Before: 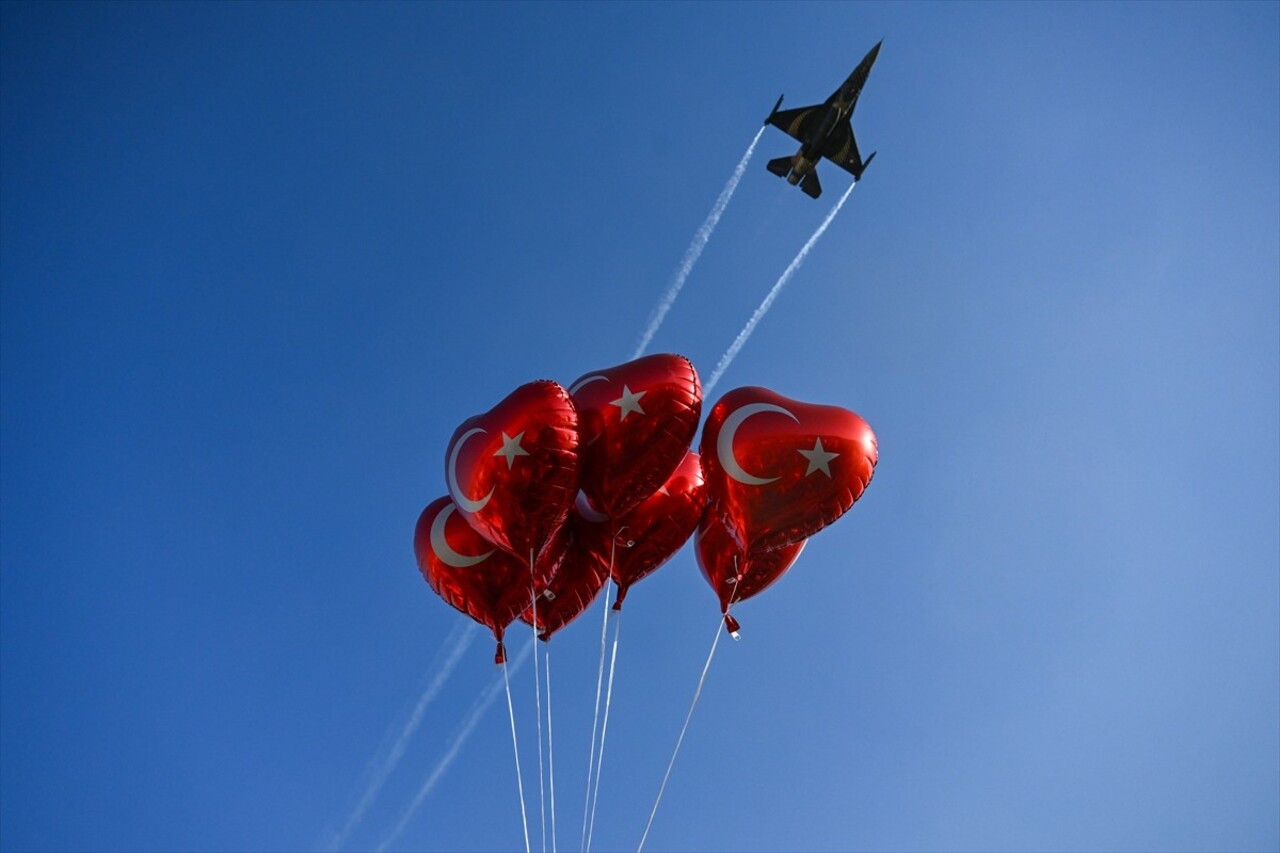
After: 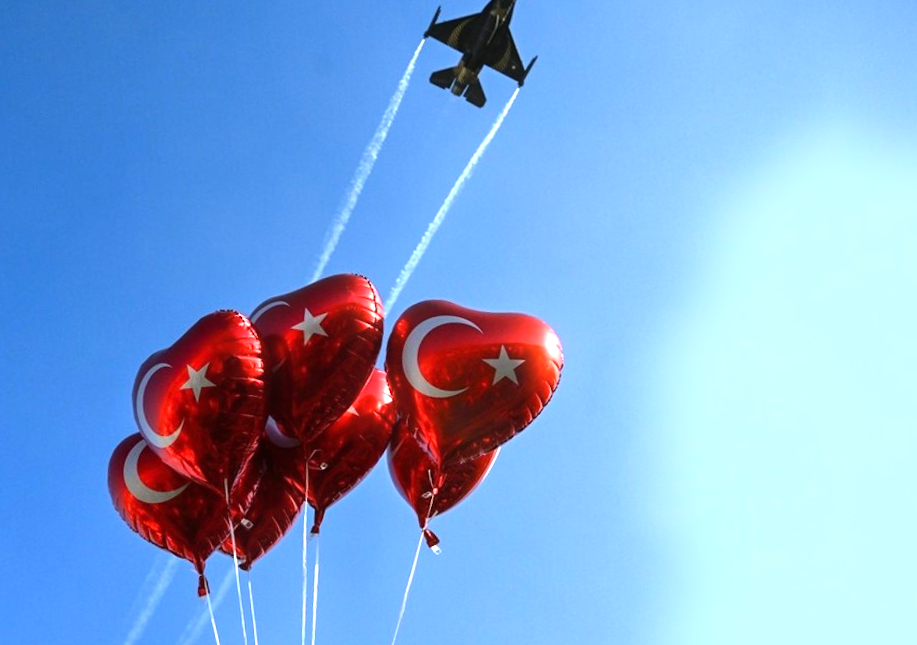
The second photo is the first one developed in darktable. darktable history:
bloom: size 5%, threshold 95%, strength 15%
white balance: red 0.978, blue 0.999
exposure: black level correction 0, exposure 0.9 EV, compensate highlight preservation false
tone equalizer: -8 EV -0.417 EV, -7 EV -0.389 EV, -6 EV -0.333 EV, -5 EV -0.222 EV, -3 EV 0.222 EV, -2 EV 0.333 EV, -1 EV 0.389 EV, +0 EV 0.417 EV, edges refinement/feathering 500, mask exposure compensation -1.57 EV, preserve details no
crop: left 23.095%, top 5.827%, bottom 11.854%
rotate and perspective: rotation -4.57°, crop left 0.054, crop right 0.944, crop top 0.087, crop bottom 0.914
